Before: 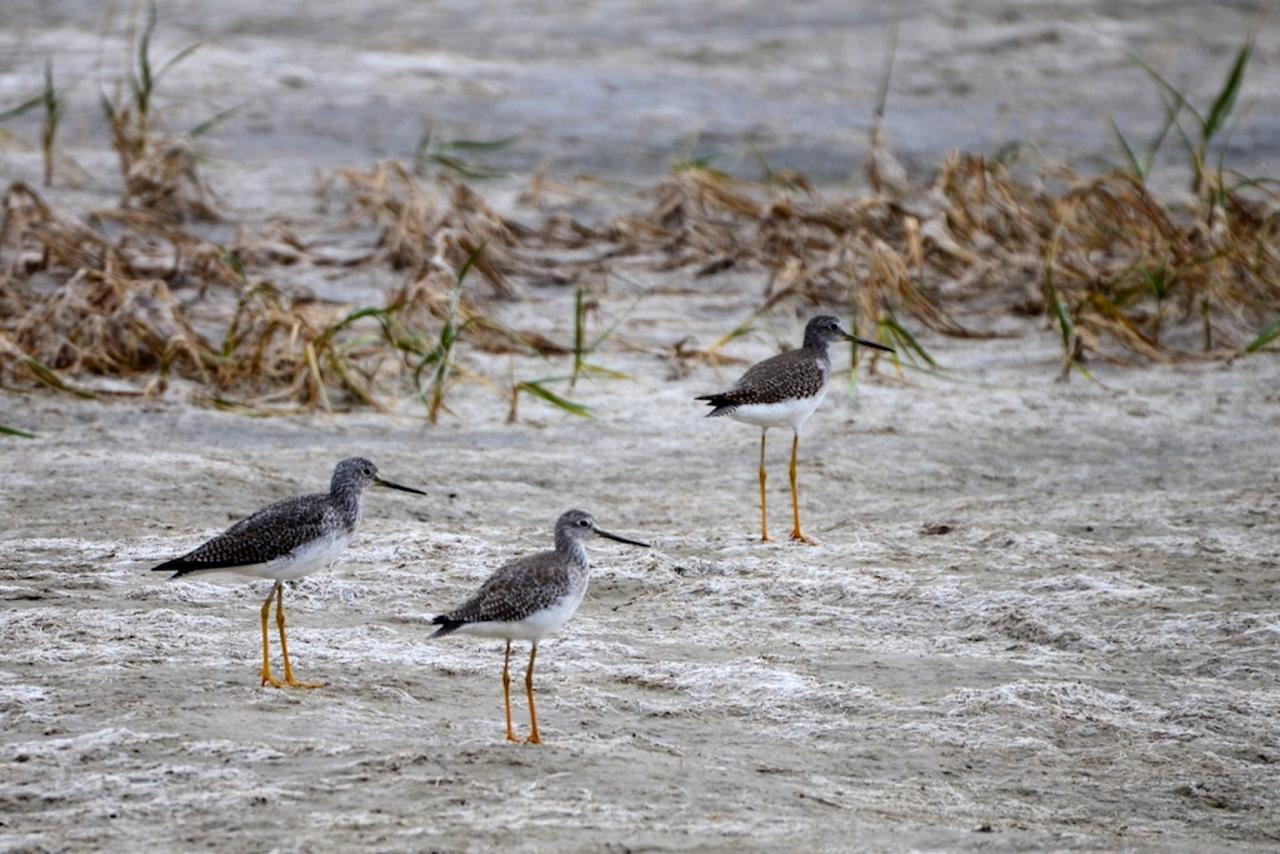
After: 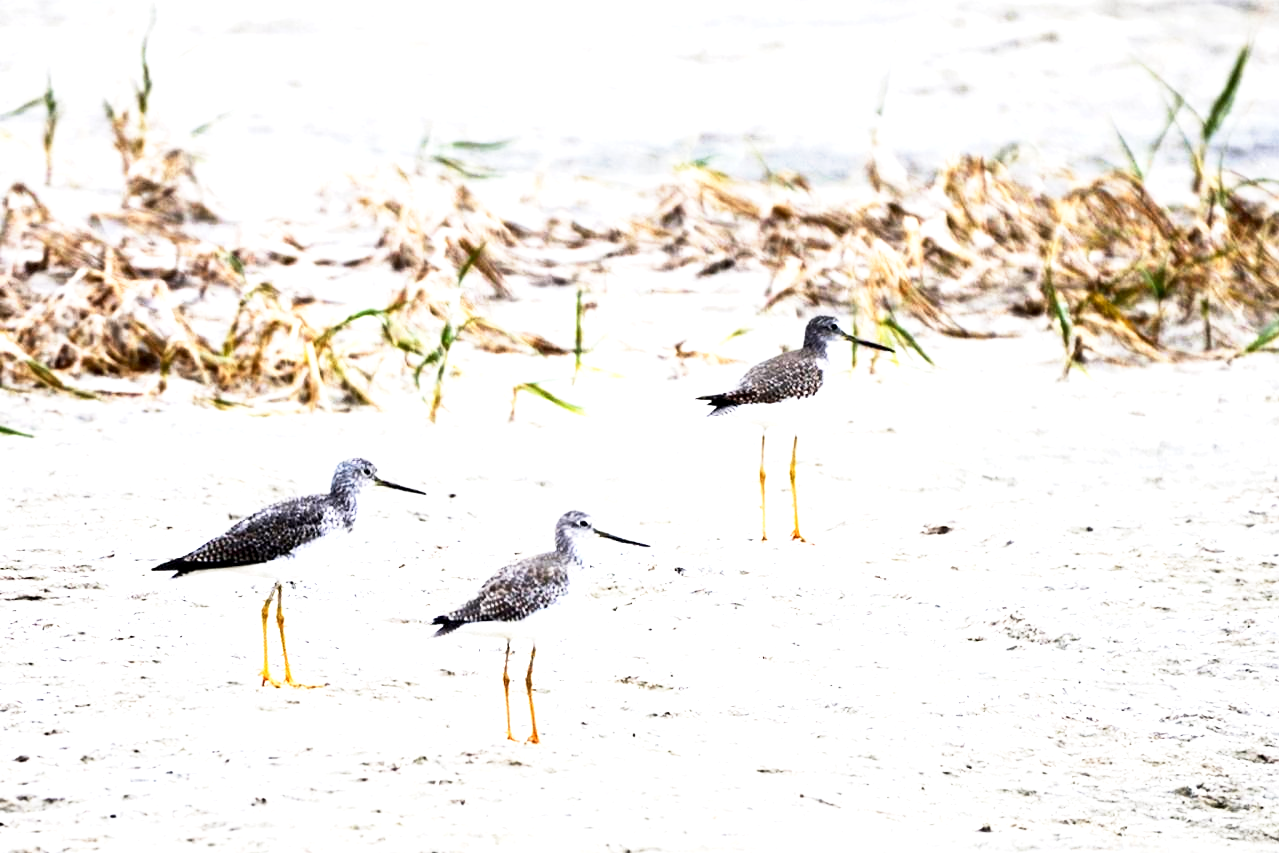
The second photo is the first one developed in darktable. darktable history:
exposure: black level correction 0.001, exposure 1.3 EV, compensate highlight preservation false
tone equalizer: -8 EV -0.75 EV, -7 EV -0.7 EV, -6 EV -0.6 EV, -5 EV -0.4 EV, -3 EV 0.4 EV, -2 EV 0.6 EV, -1 EV 0.7 EV, +0 EV 0.75 EV, edges refinement/feathering 500, mask exposure compensation -1.57 EV, preserve details no
base curve: curves: ch0 [(0, 0) (0.579, 0.807) (1, 1)], preserve colors none
